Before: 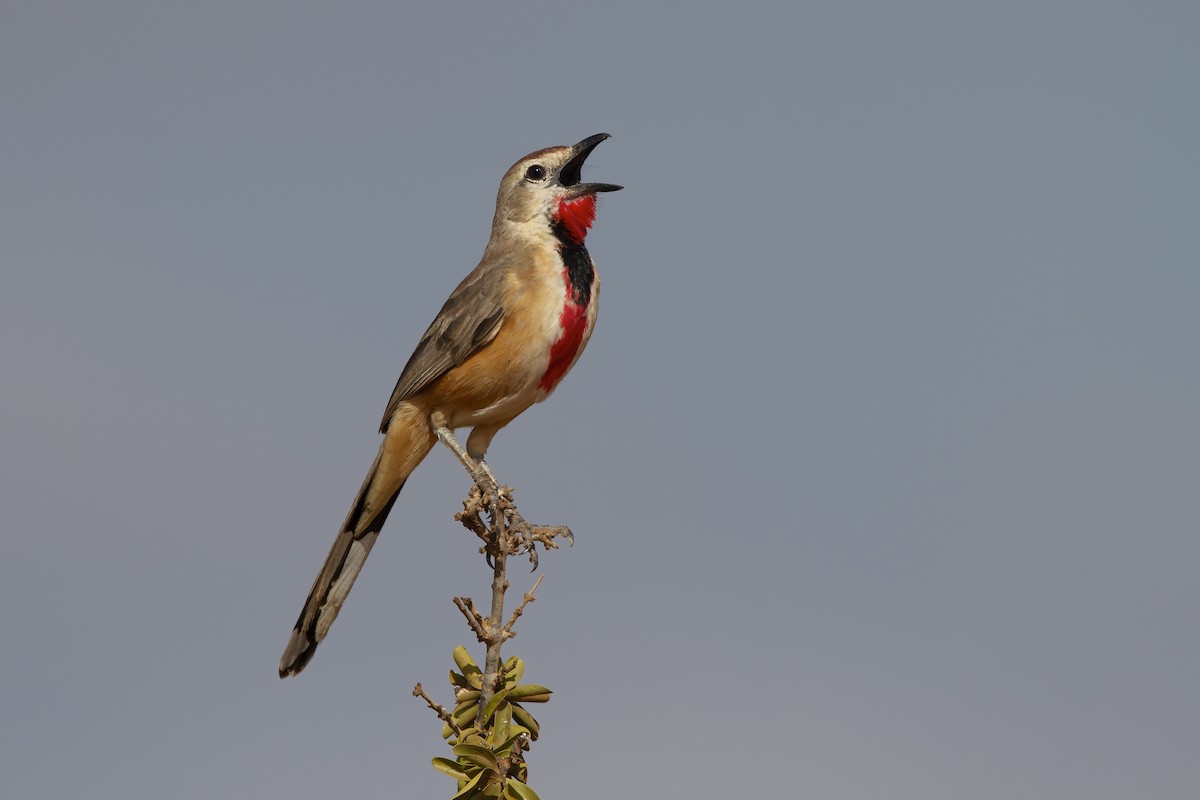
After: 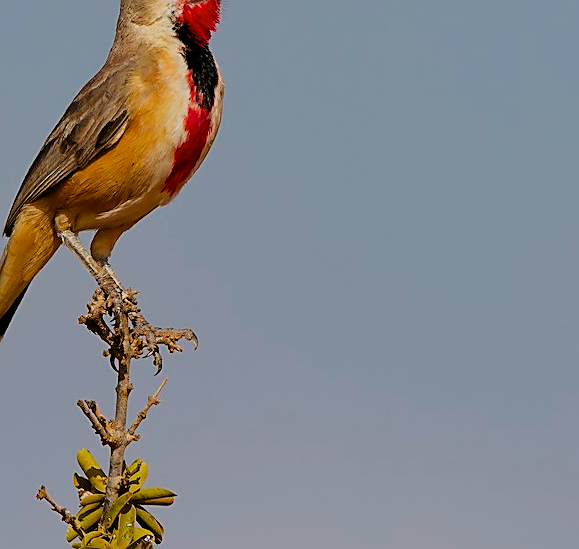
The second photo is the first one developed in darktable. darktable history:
crop: left 31.379%, top 24.658%, right 20.326%, bottom 6.628%
sharpen: radius 1.4, amount 1.25, threshold 0.7
levels: levels [0, 0.48, 0.961]
filmic rgb: black relative exposure -8.54 EV, white relative exposure 5.52 EV, hardness 3.39, contrast 1.016
color balance rgb: perceptual saturation grading › global saturation 25%, global vibrance 20%
